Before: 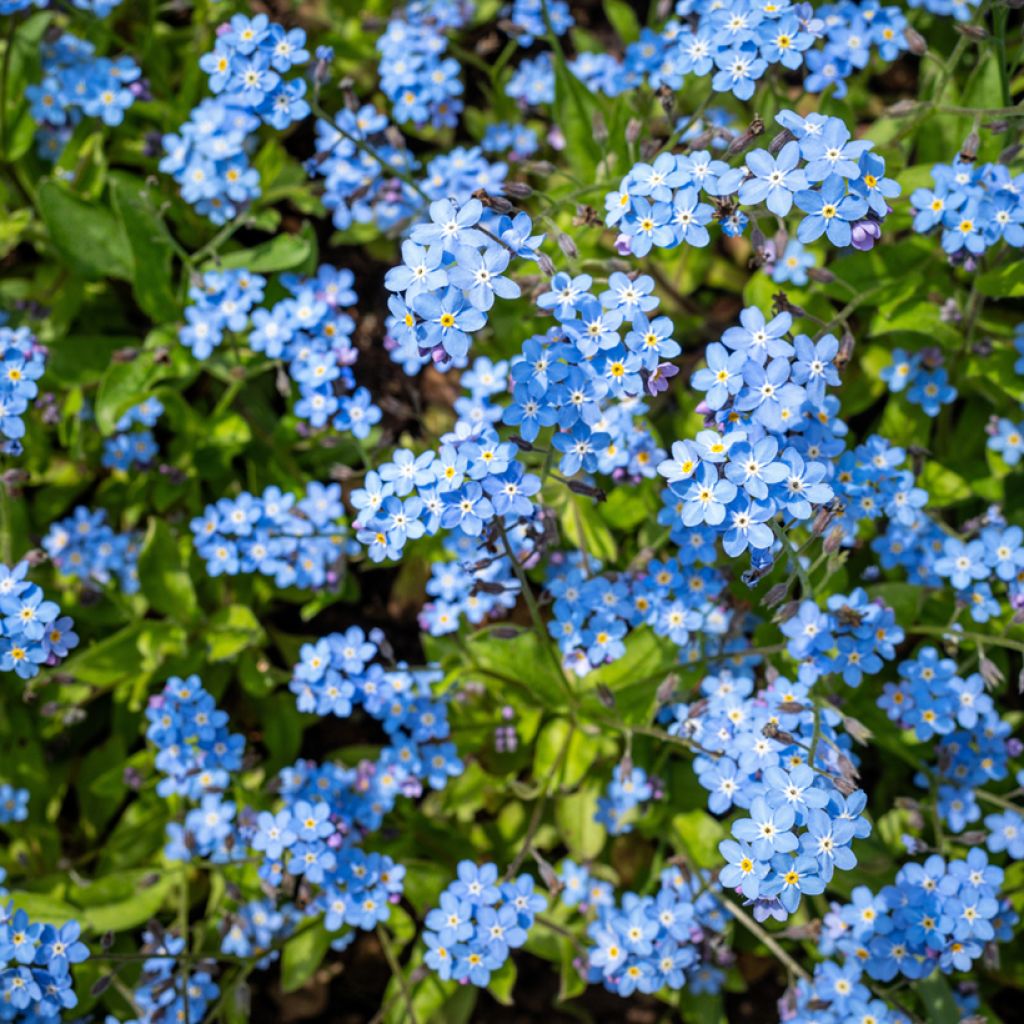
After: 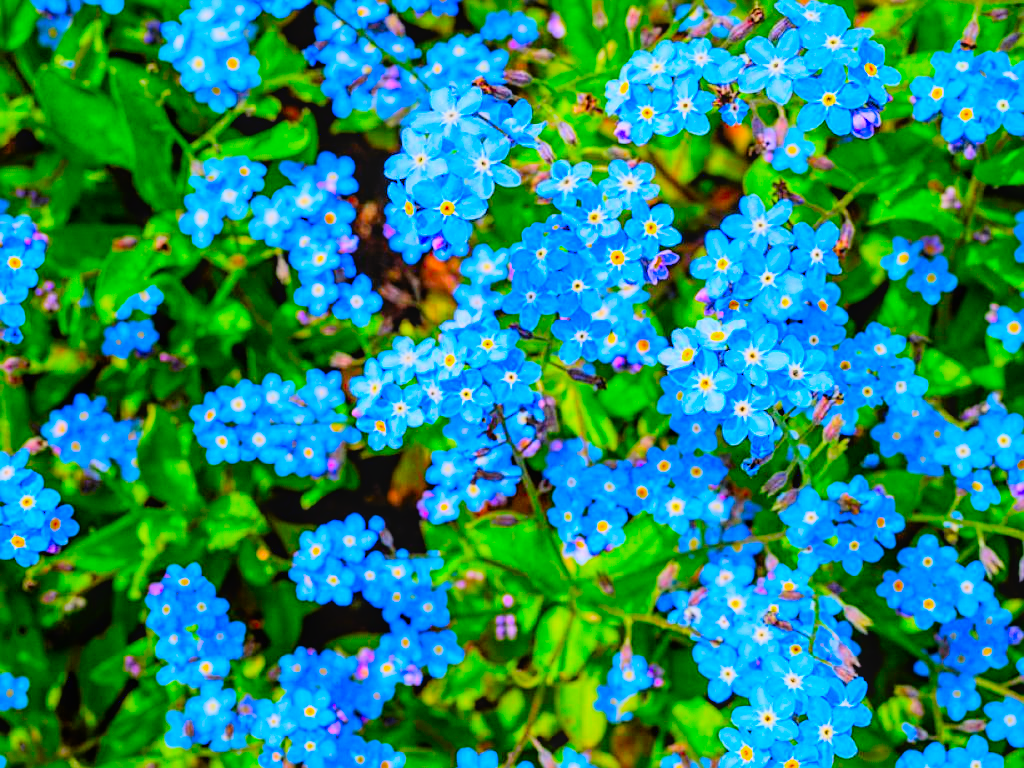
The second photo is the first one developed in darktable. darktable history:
exposure: black level correction 0, exposure 1 EV, compensate highlight preservation false
color correction: highlights a* 1.52, highlights b* -1.67, saturation 2.5
crop: top 11.021%, bottom 13.928%
contrast brightness saturation: contrast 0.036, saturation 0.155
local contrast: detail 110%
filmic rgb: black relative exposure -6.82 EV, white relative exposure 5.87 EV, hardness 2.69, color science v6 (2022)
sharpen: on, module defaults
